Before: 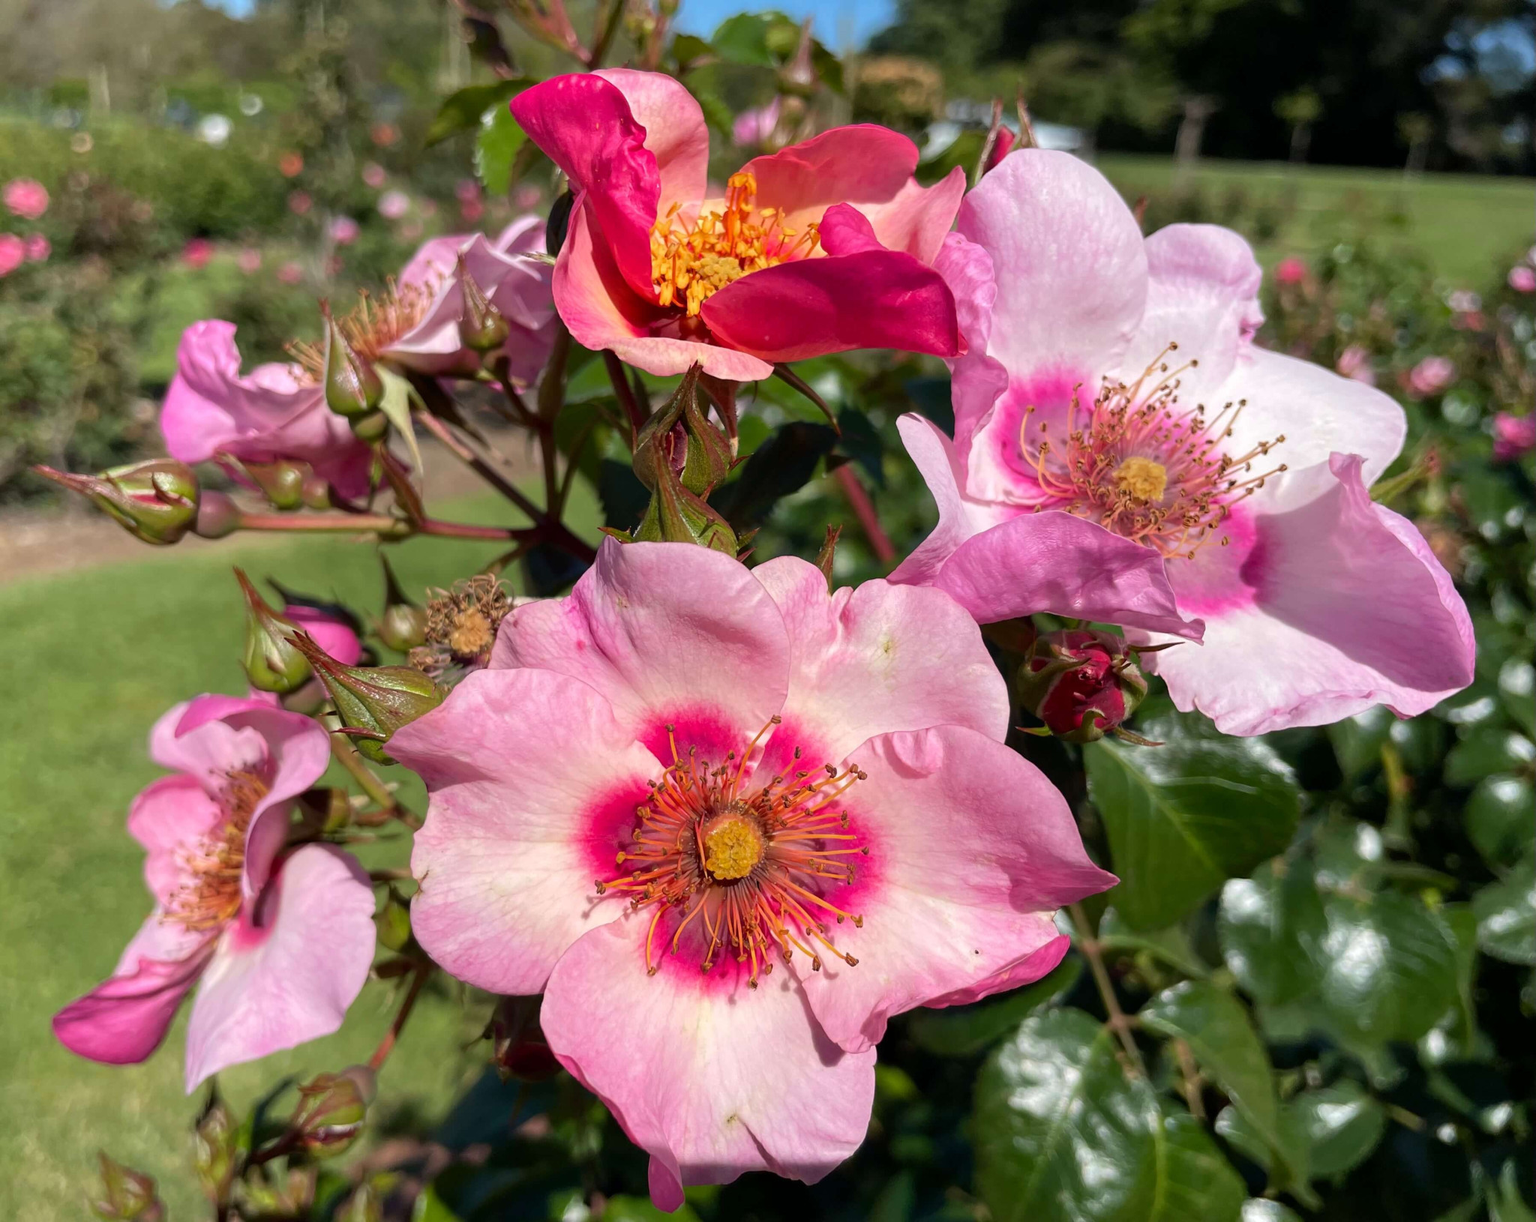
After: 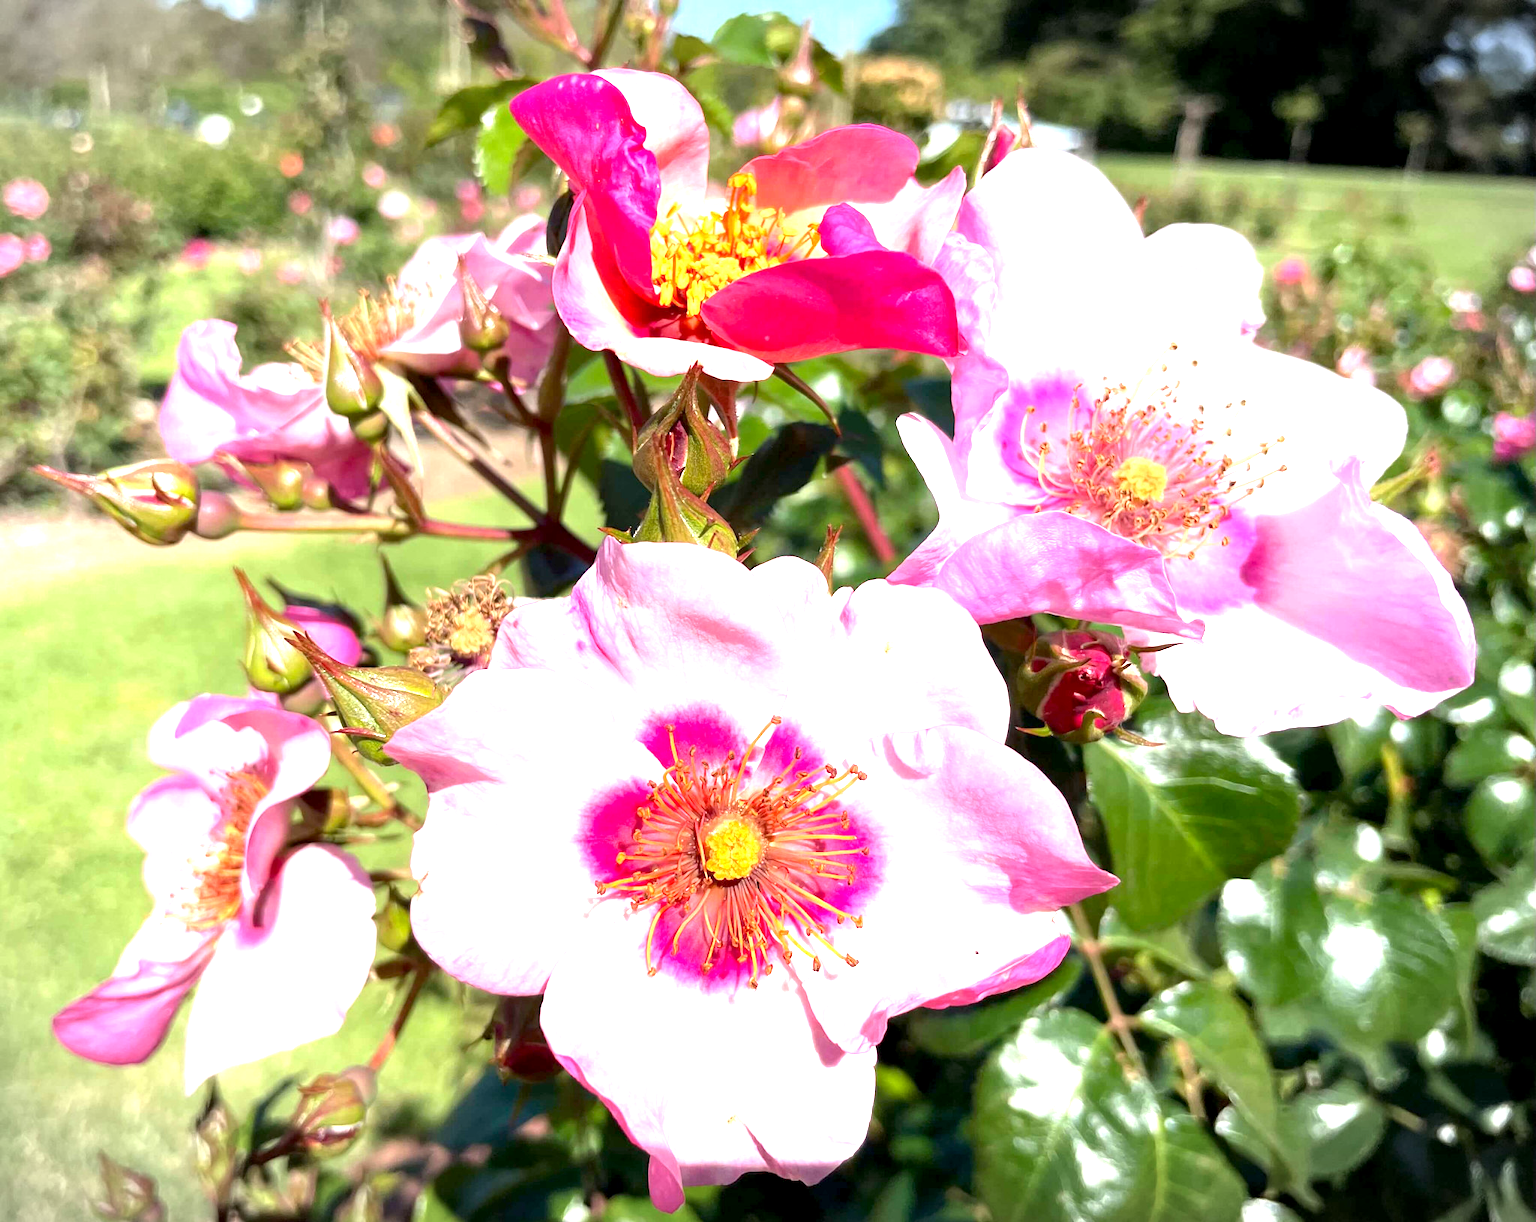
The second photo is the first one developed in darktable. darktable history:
exposure: black level correction 0.001, exposure 1.869 EV, compensate exposure bias true, compensate highlight preservation false
vignetting: fall-off start 100.51%, width/height ratio 1.308
